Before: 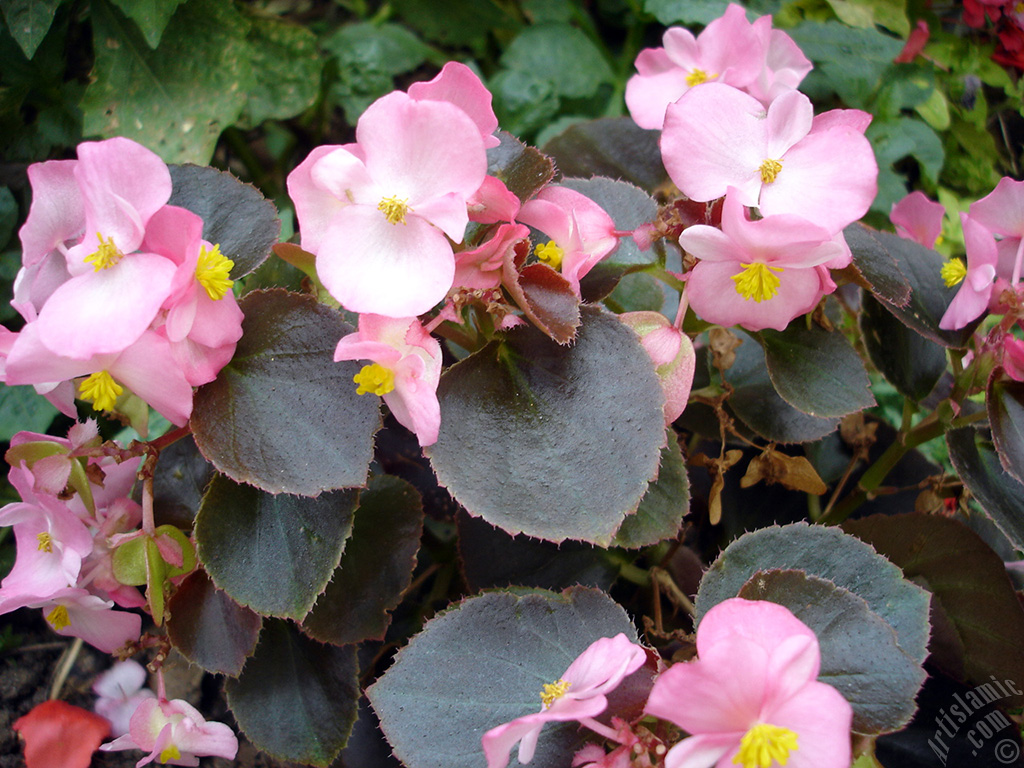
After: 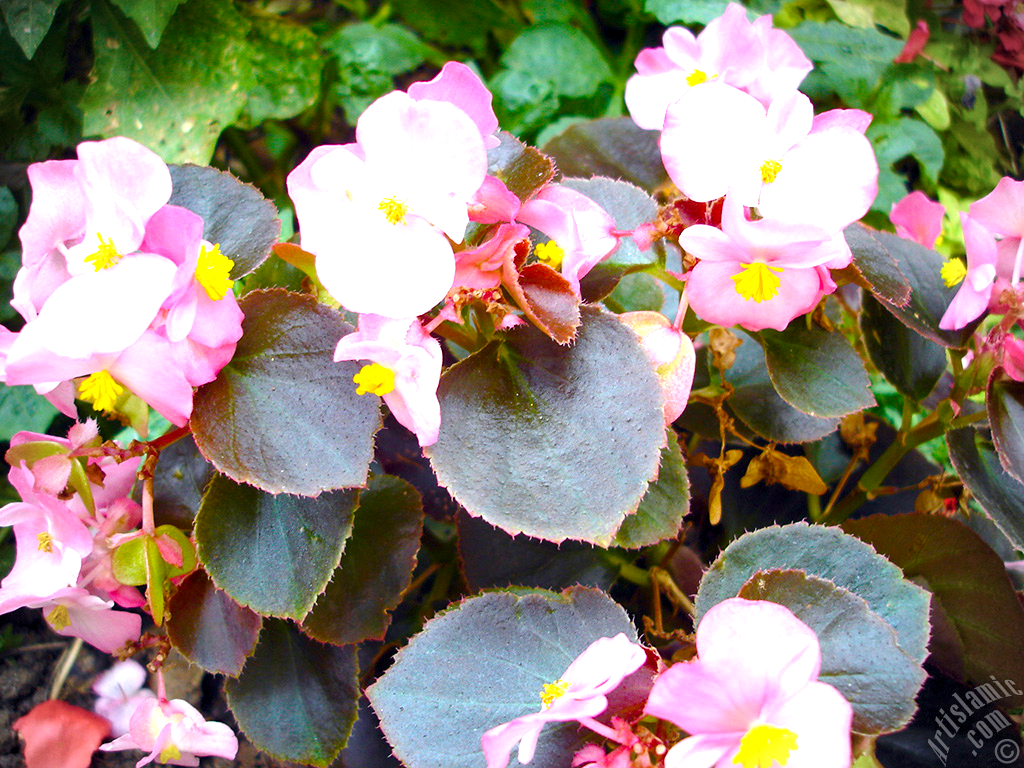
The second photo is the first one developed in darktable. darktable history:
color balance rgb: perceptual saturation grading › global saturation 20%, perceptual saturation grading › highlights -25%, perceptual saturation grading › shadows 25%, global vibrance 50%
vignetting: brightness -0.167
exposure: exposure 1.137 EV, compensate highlight preservation false
